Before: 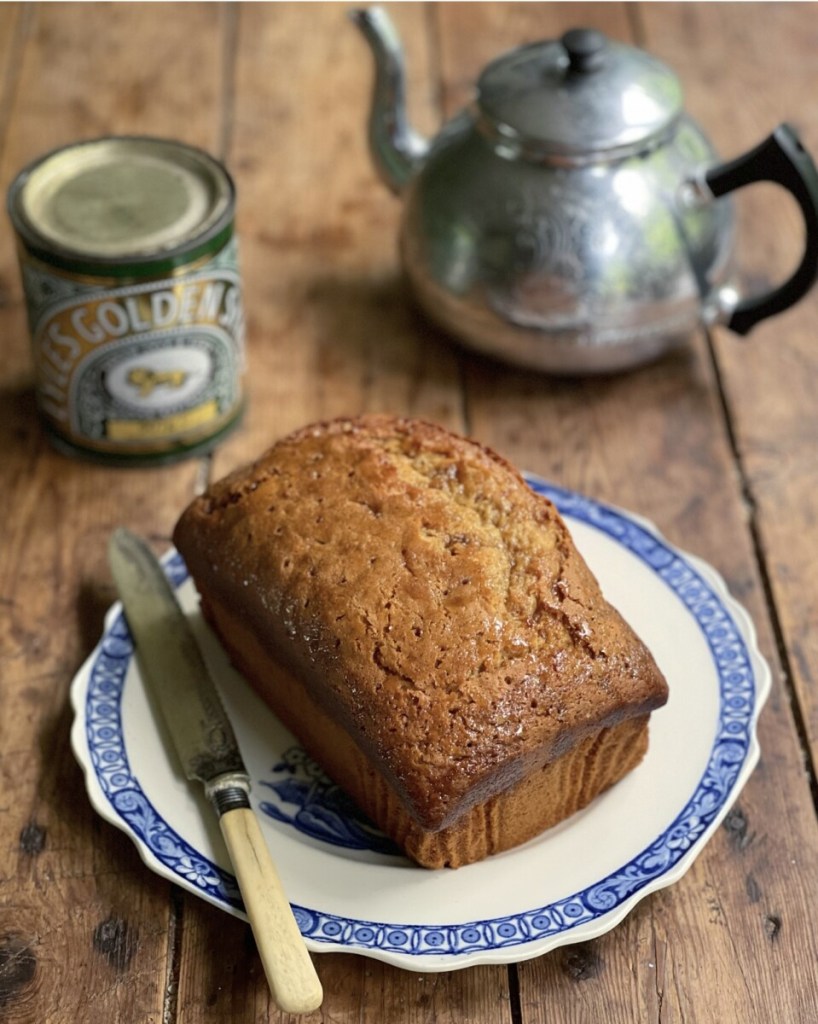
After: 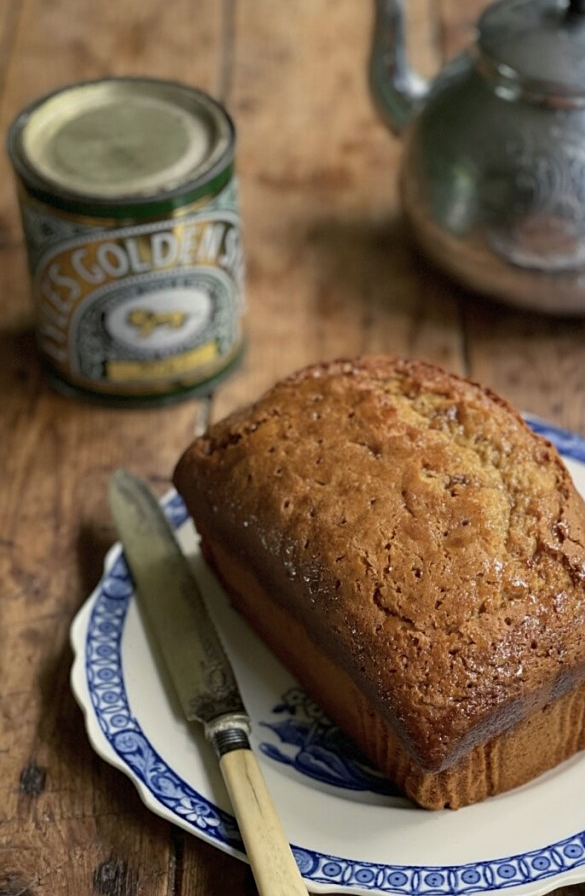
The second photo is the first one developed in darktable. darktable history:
tone equalizer: on, module defaults
crop: top 5.803%, right 27.864%, bottom 5.804%
exposure: exposure -0.21 EV, compensate highlight preservation false
sharpen: amount 0.2
